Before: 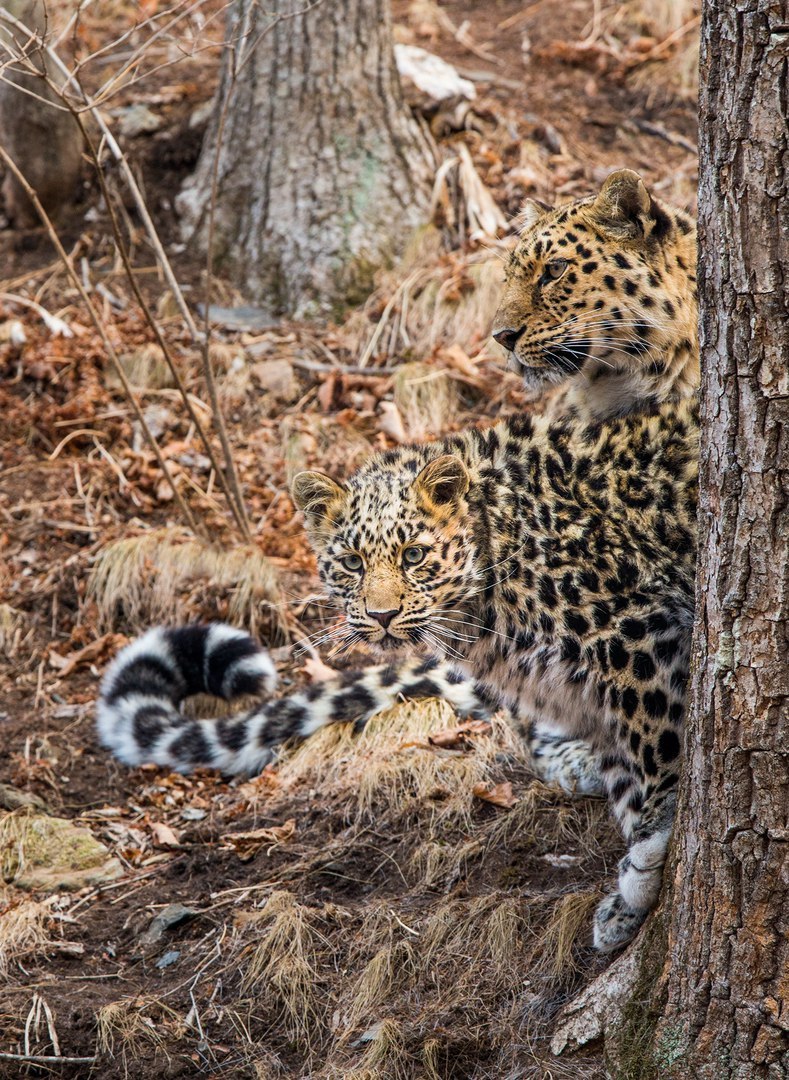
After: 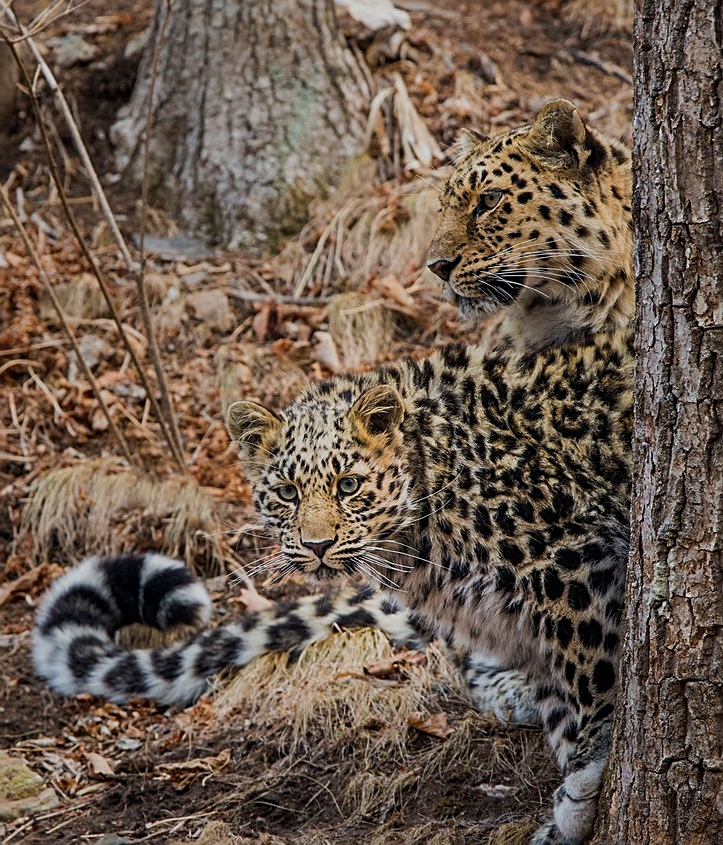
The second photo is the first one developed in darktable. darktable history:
sharpen: on, module defaults
exposure: exposure -0.603 EV, compensate highlight preservation false
crop: left 8.34%, top 6.541%, bottom 15.214%
